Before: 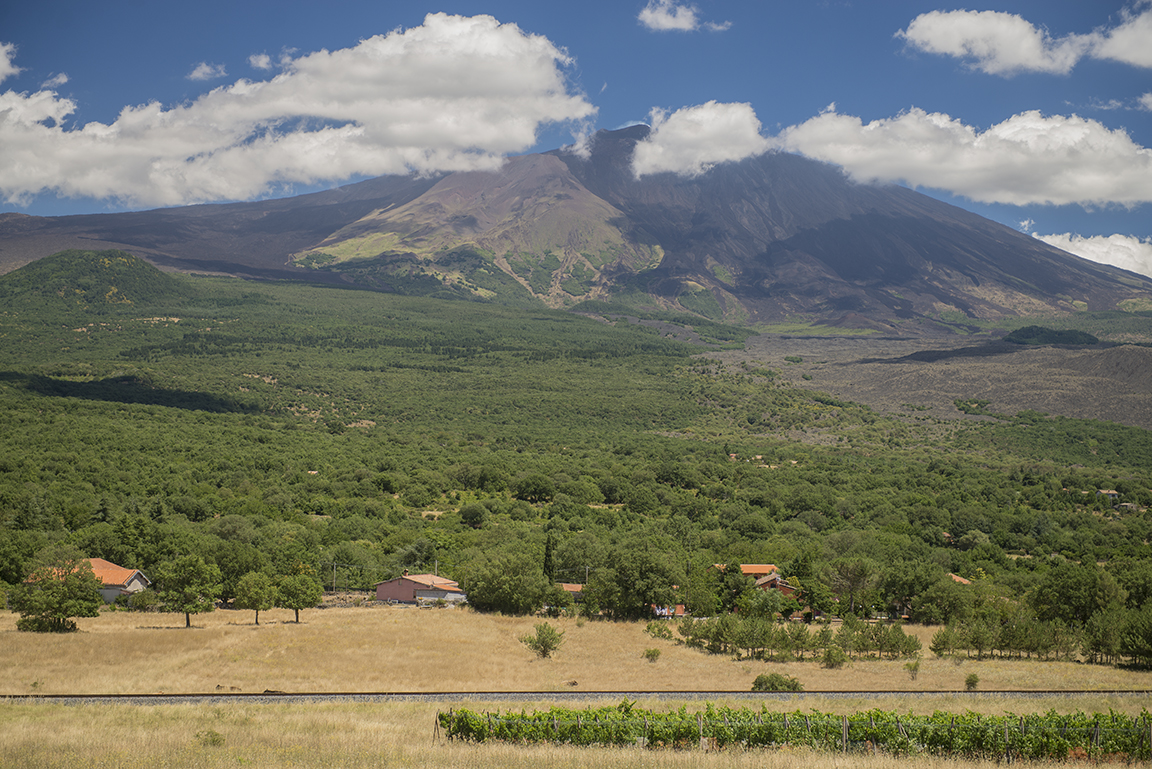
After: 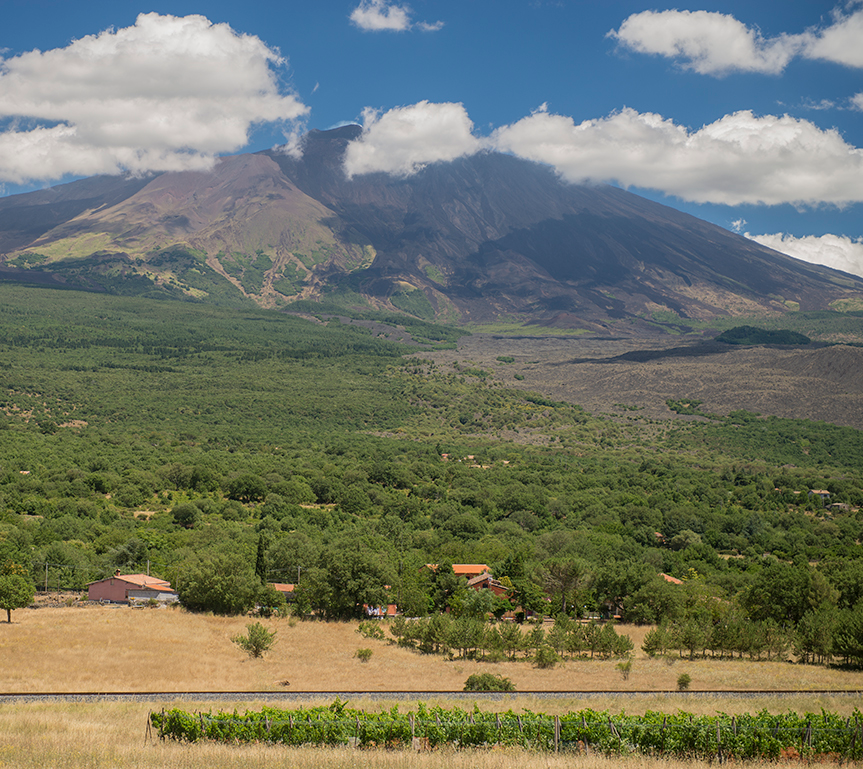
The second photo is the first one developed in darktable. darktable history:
crop and rotate: left 25.005%
